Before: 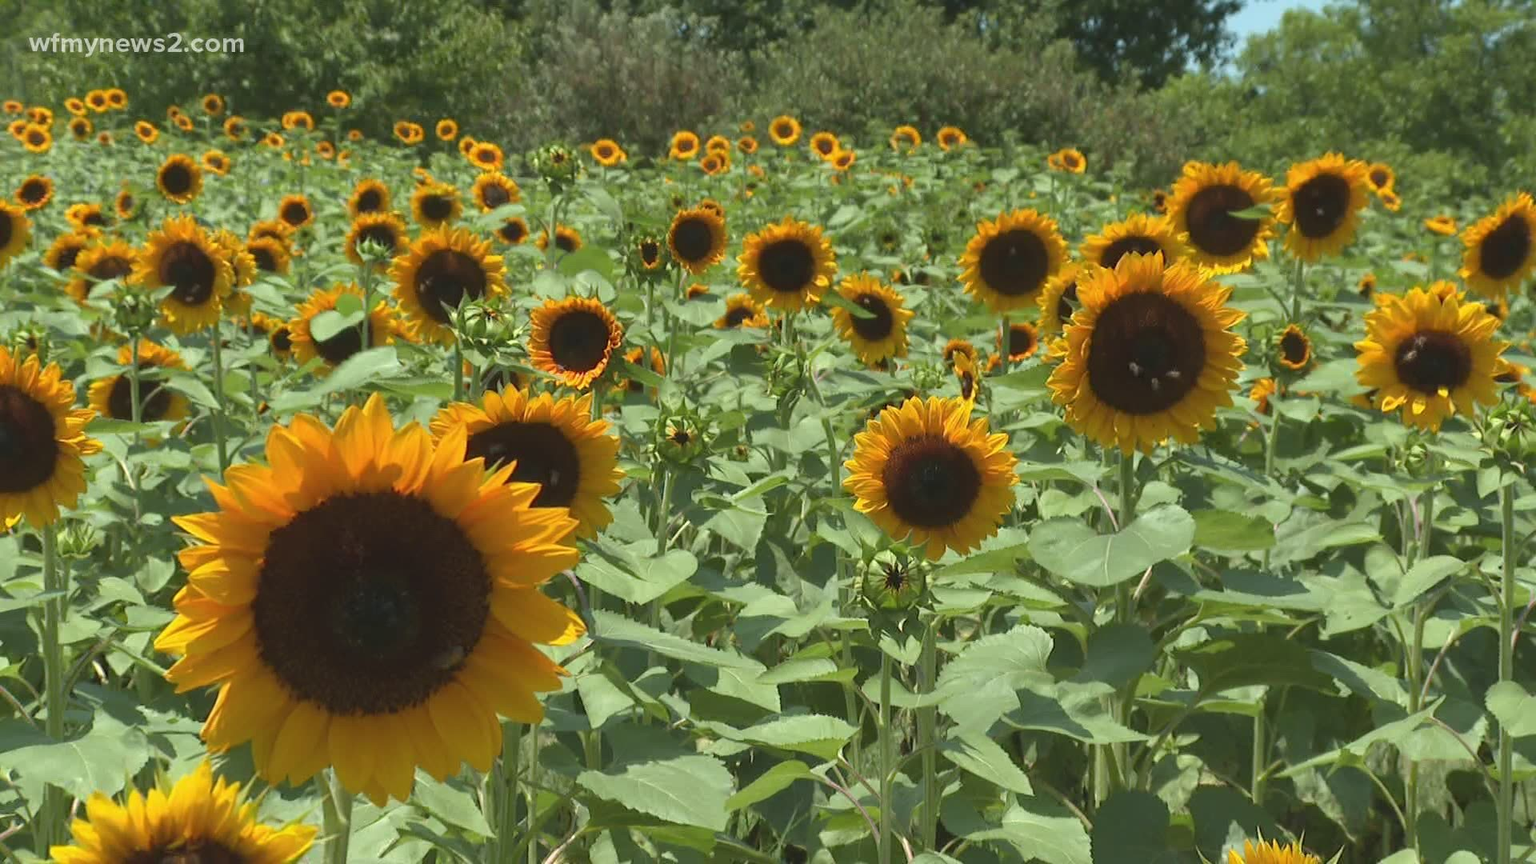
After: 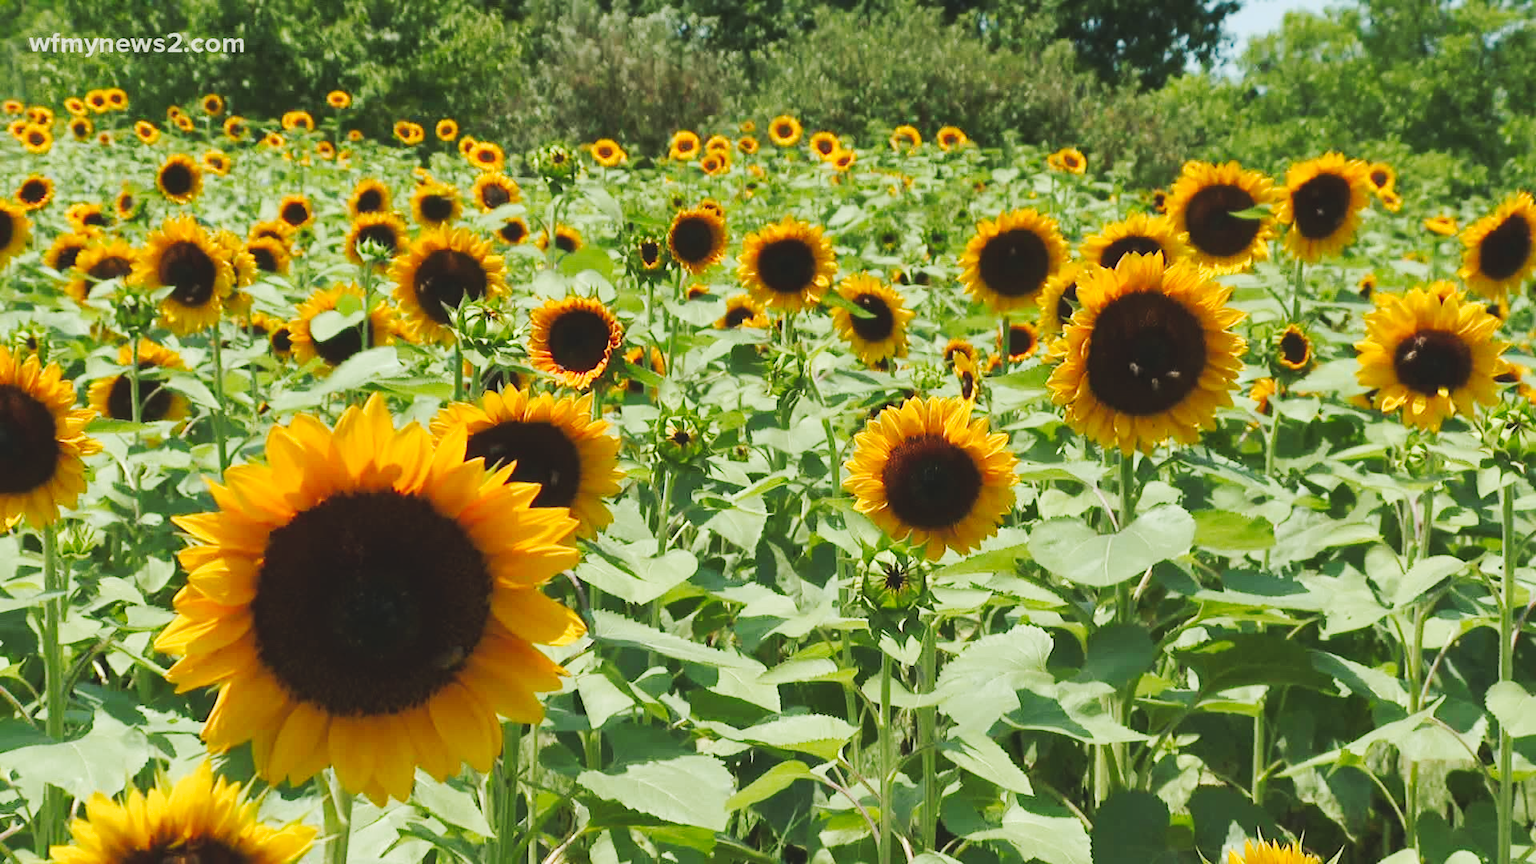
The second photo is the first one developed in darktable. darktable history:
tone curve: curves: ch0 [(0, 0) (0.003, 0.061) (0.011, 0.065) (0.025, 0.066) (0.044, 0.077) (0.069, 0.092) (0.1, 0.106) (0.136, 0.125) (0.177, 0.16) (0.224, 0.206) (0.277, 0.272) (0.335, 0.356) (0.399, 0.472) (0.468, 0.59) (0.543, 0.686) (0.623, 0.766) (0.709, 0.832) (0.801, 0.886) (0.898, 0.929) (1, 1)], preserve colors none
